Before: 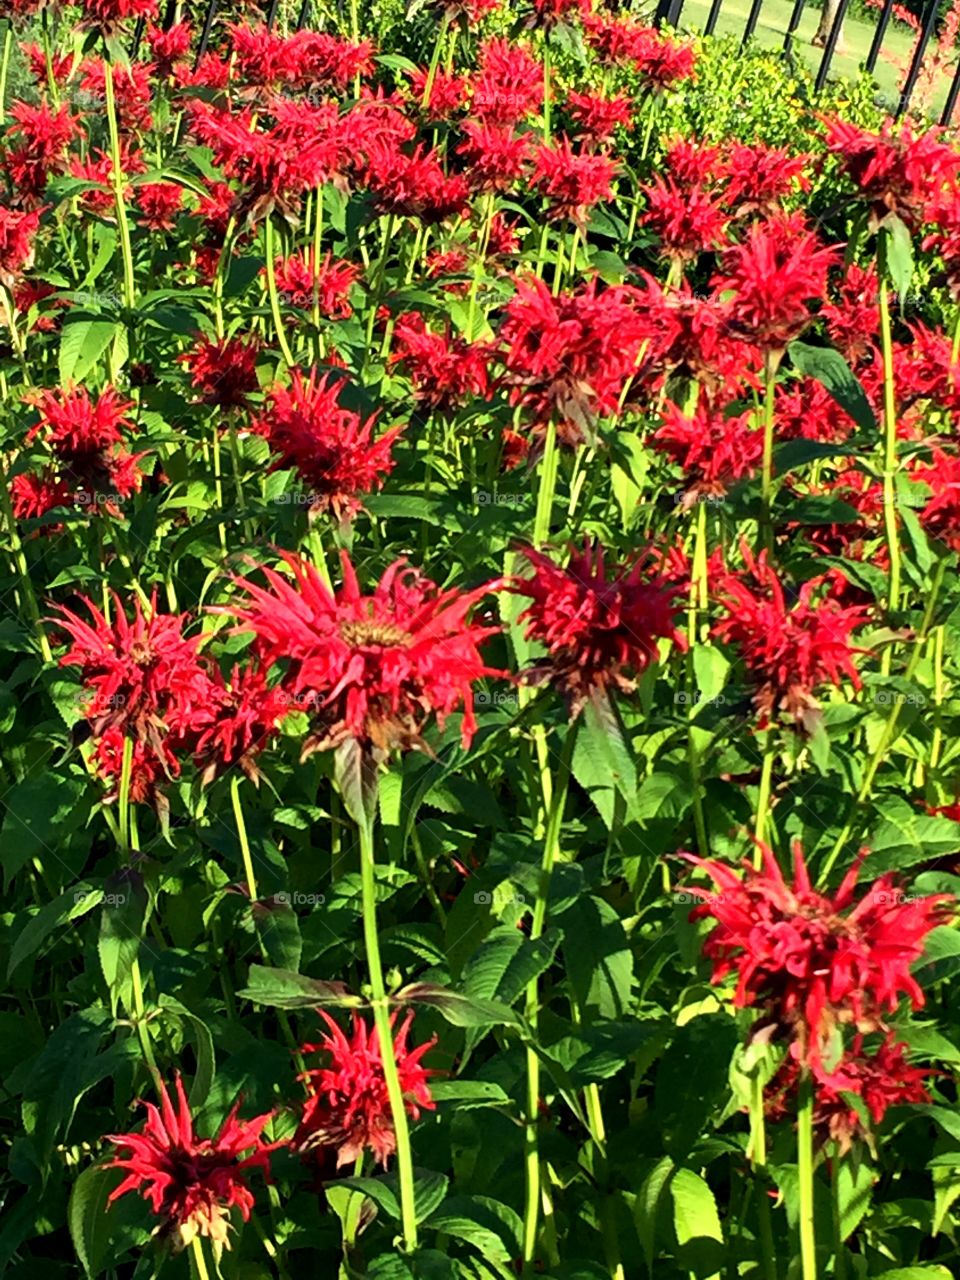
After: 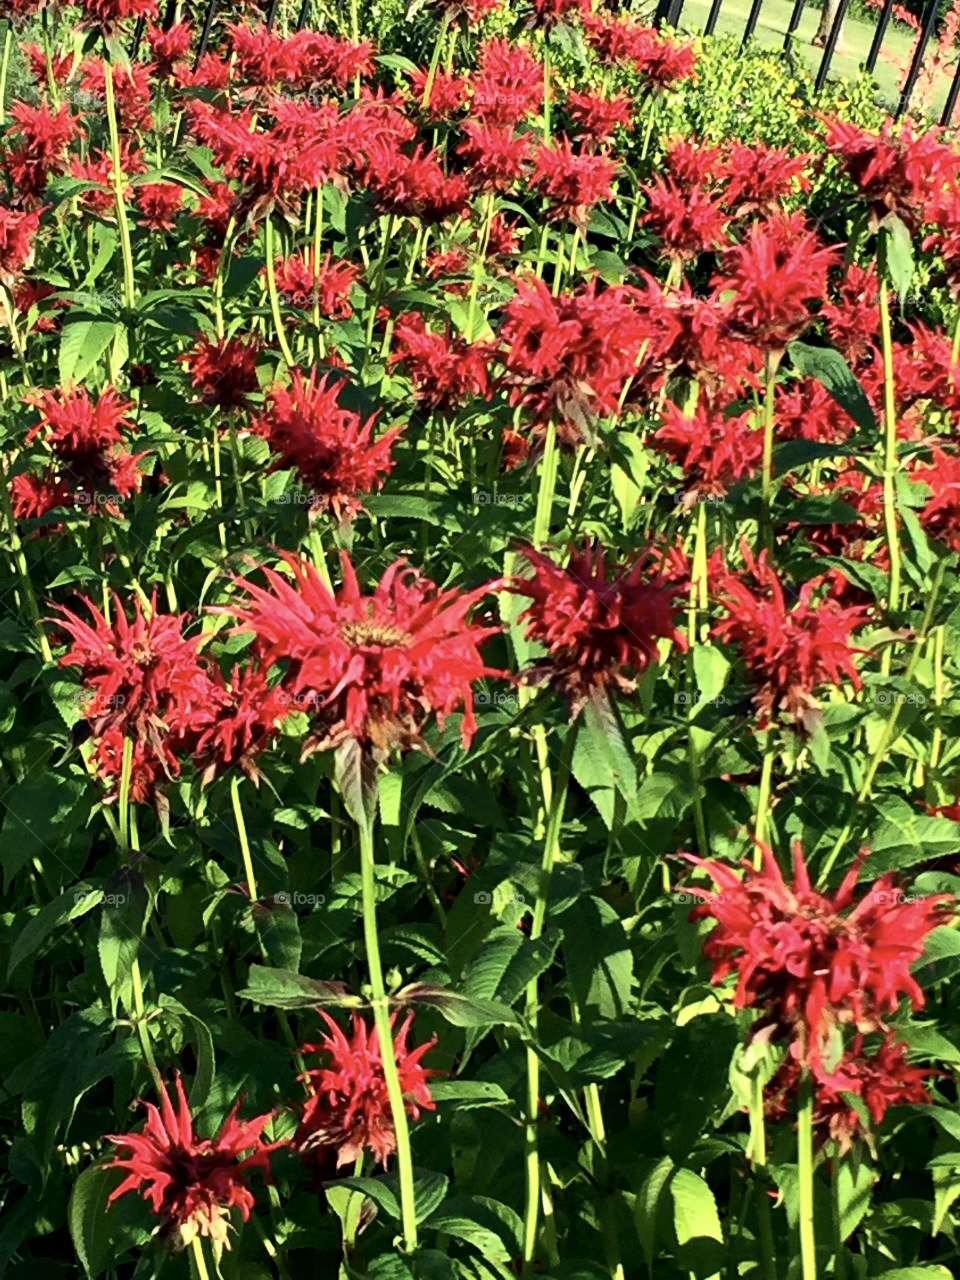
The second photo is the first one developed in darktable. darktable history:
rgb levels: preserve colors max RGB
contrast brightness saturation: contrast 0.11, saturation -0.17
